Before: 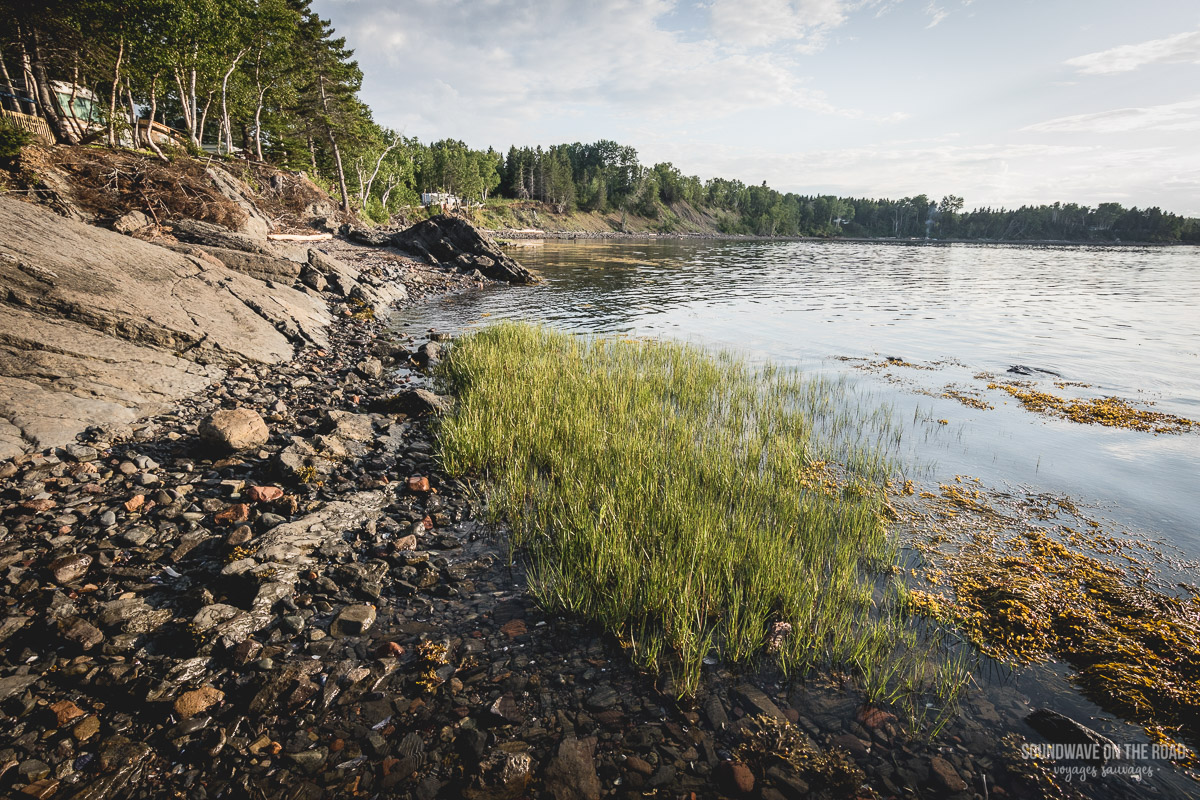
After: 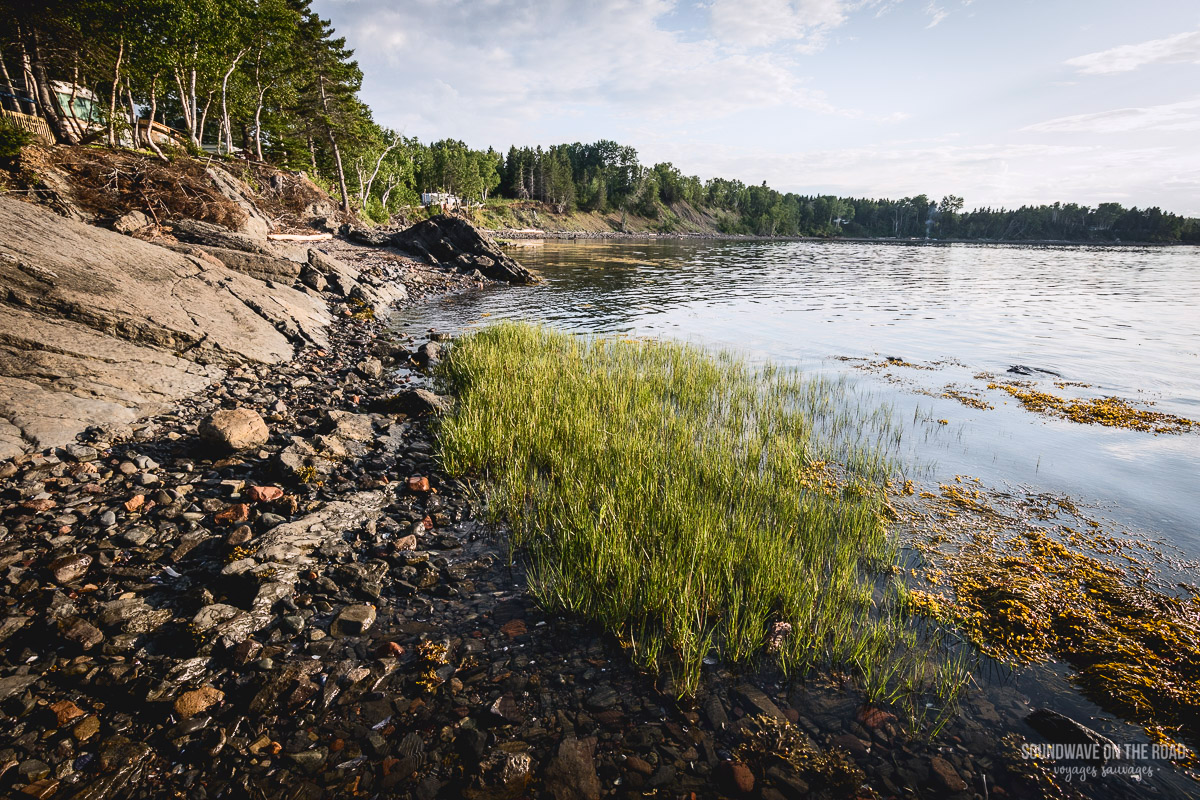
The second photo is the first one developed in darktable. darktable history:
white balance: red 1.004, blue 1.024
contrast brightness saturation: contrast 0.13, brightness -0.05, saturation 0.16
